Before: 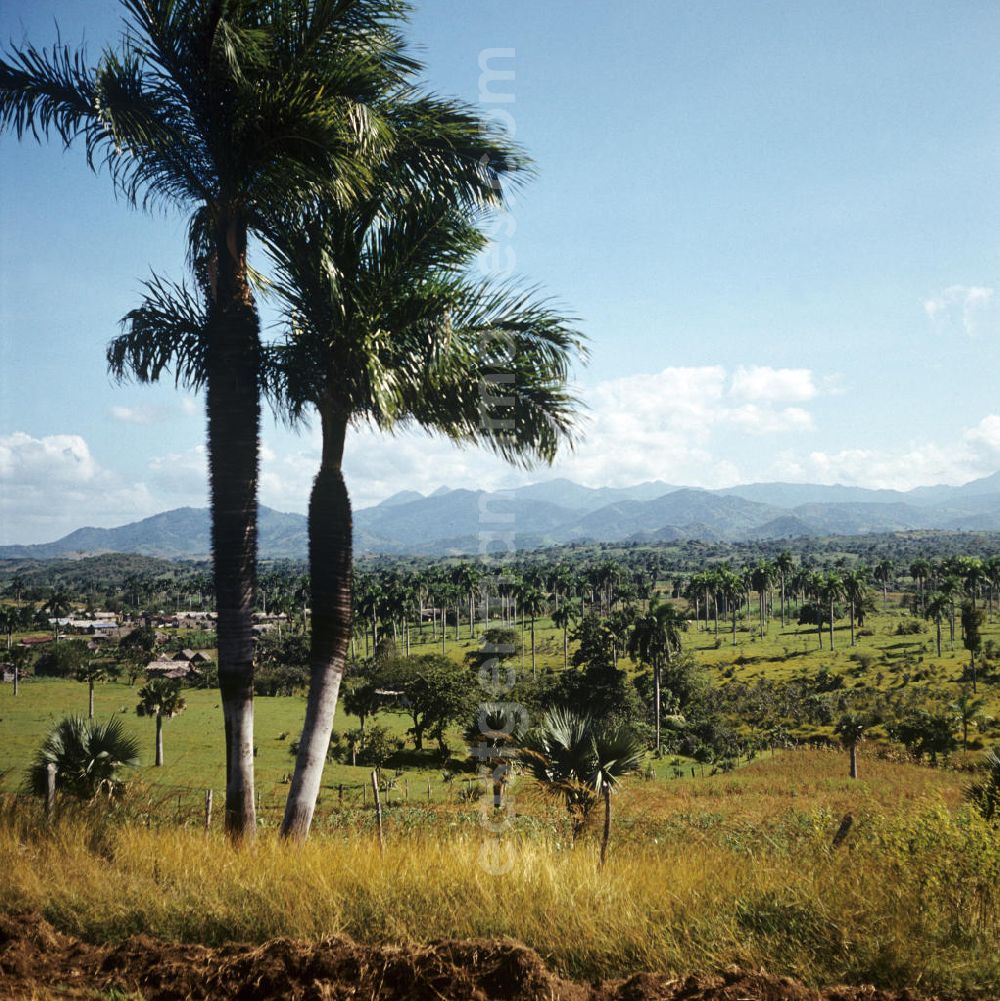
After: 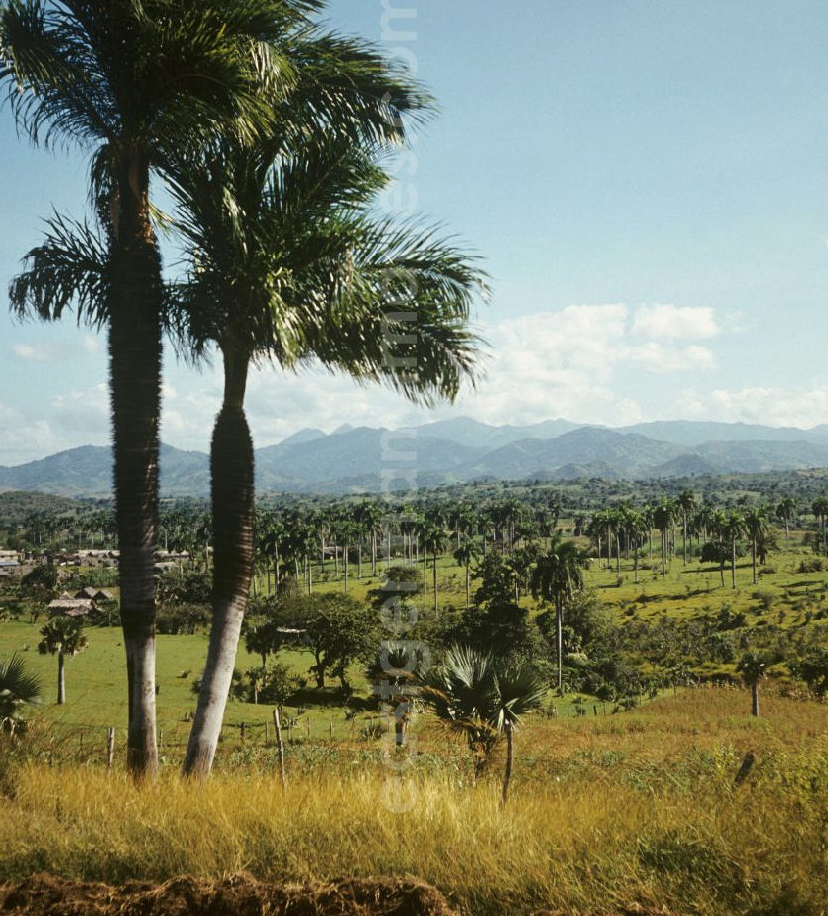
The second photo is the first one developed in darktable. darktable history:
crop: left 9.807%, top 6.259%, right 7.334%, bottom 2.177%
color balance: mode lift, gamma, gain (sRGB), lift [1.04, 1, 1, 0.97], gamma [1.01, 1, 1, 0.97], gain [0.96, 1, 1, 0.97]
